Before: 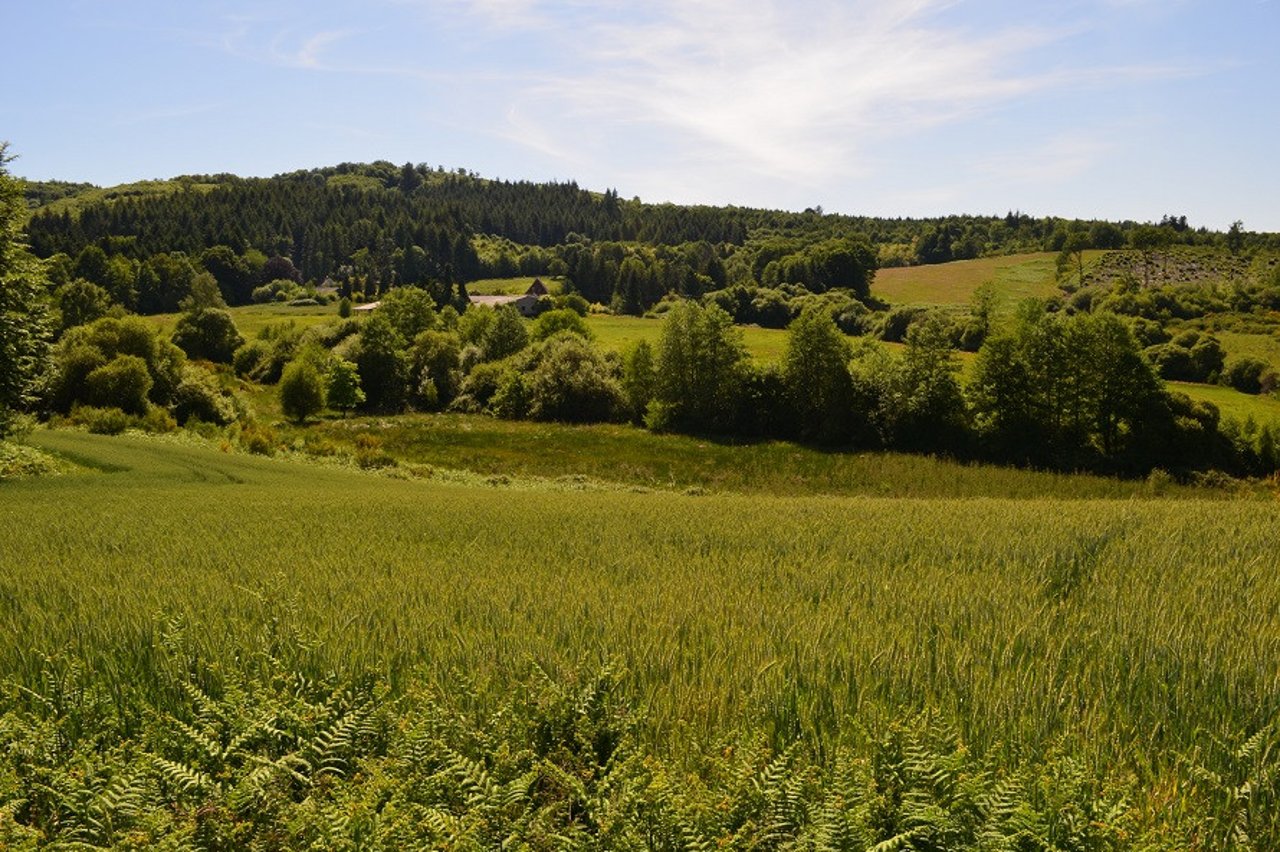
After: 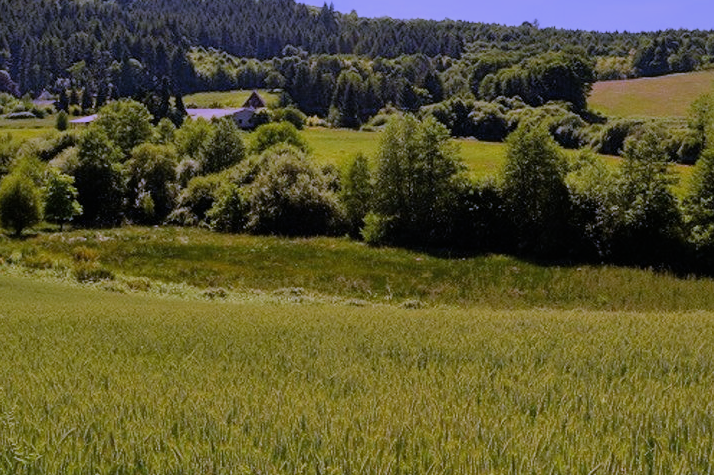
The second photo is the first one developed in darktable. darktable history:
crop and rotate: left 22.13%, top 22.054%, right 22.026%, bottom 22.102%
shadows and highlights: shadows 40, highlights -60
filmic rgb: black relative exposure -7.65 EV, white relative exposure 4.56 EV, hardness 3.61, color science v6 (2022)
white balance: red 0.98, blue 1.61
